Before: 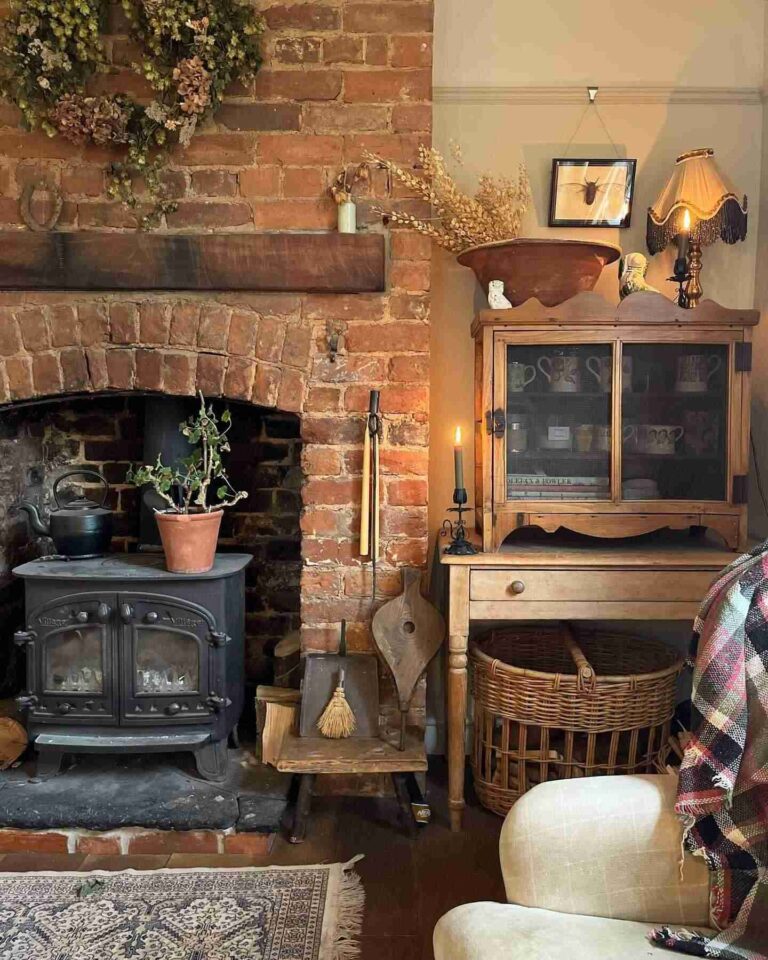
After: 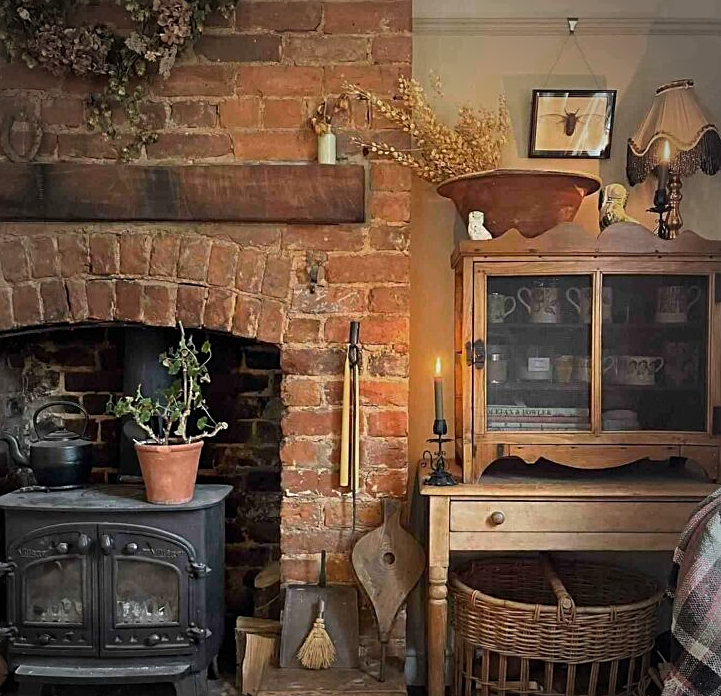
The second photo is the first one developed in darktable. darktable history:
crop: left 2.697%, top 7.226%, right 3.417%, bottom 20.194%
vignetting: fall-off start 71.58%
sharpen: on, module defaults
color zones: curves: ch0 [(0.203, 0.433) (0.607, 0.517) (0.697, 0.696) (0.705, 0.897)]
exposure: exposure -0.057 EV, compensate highlight preservation false
